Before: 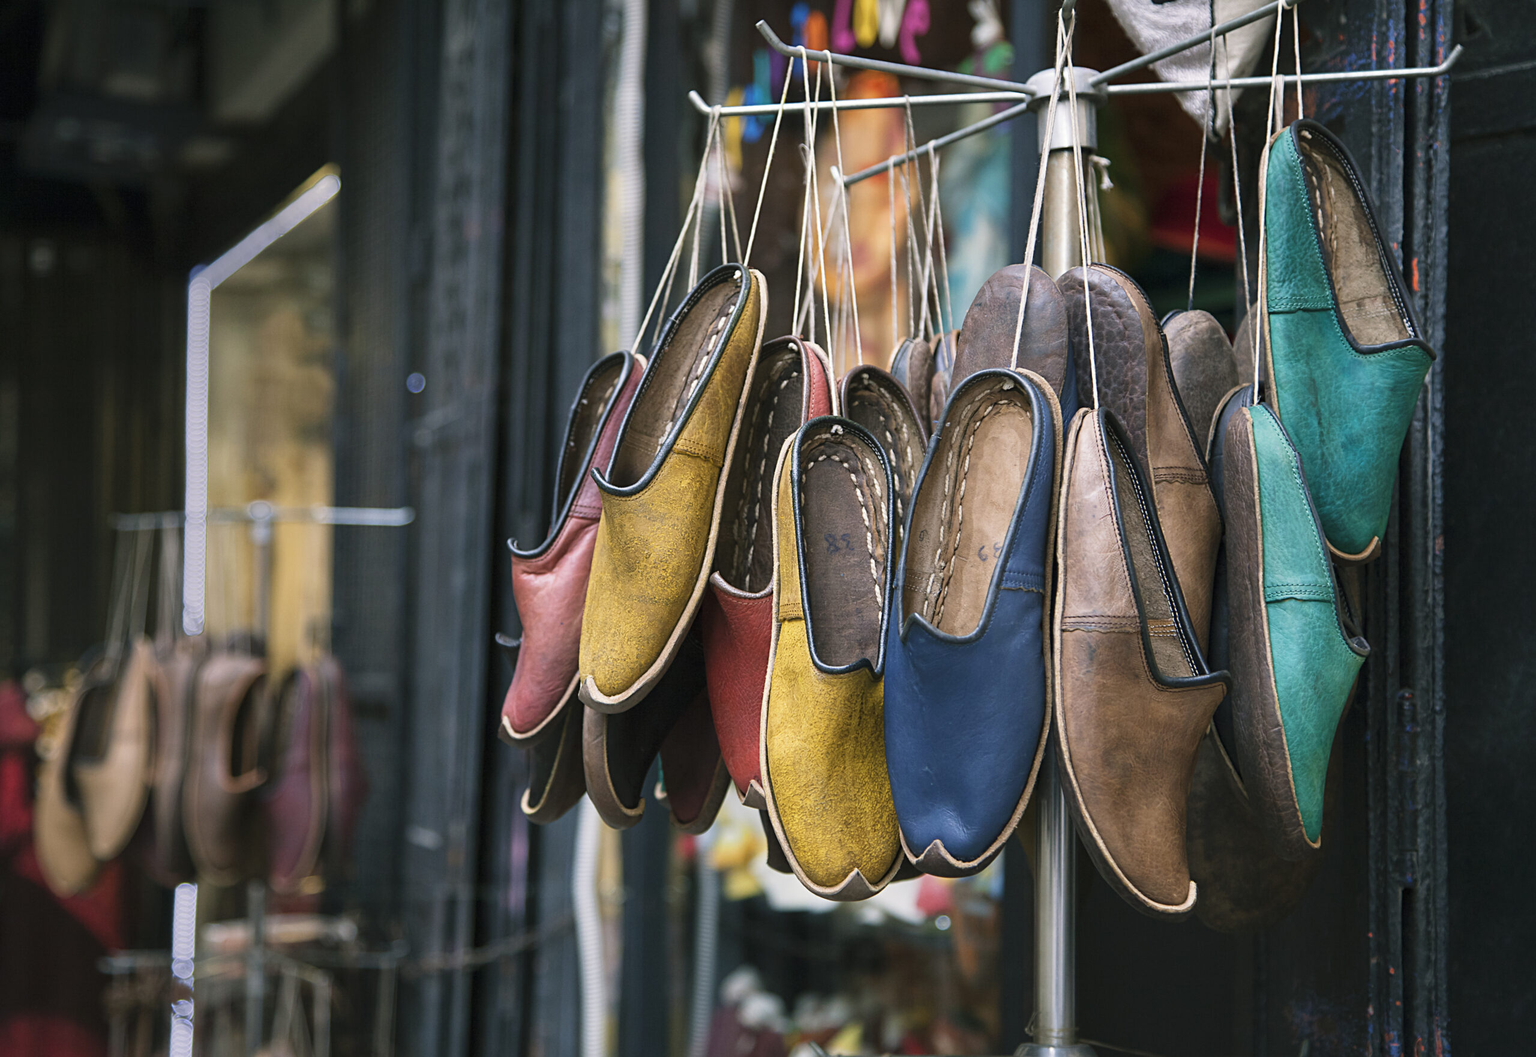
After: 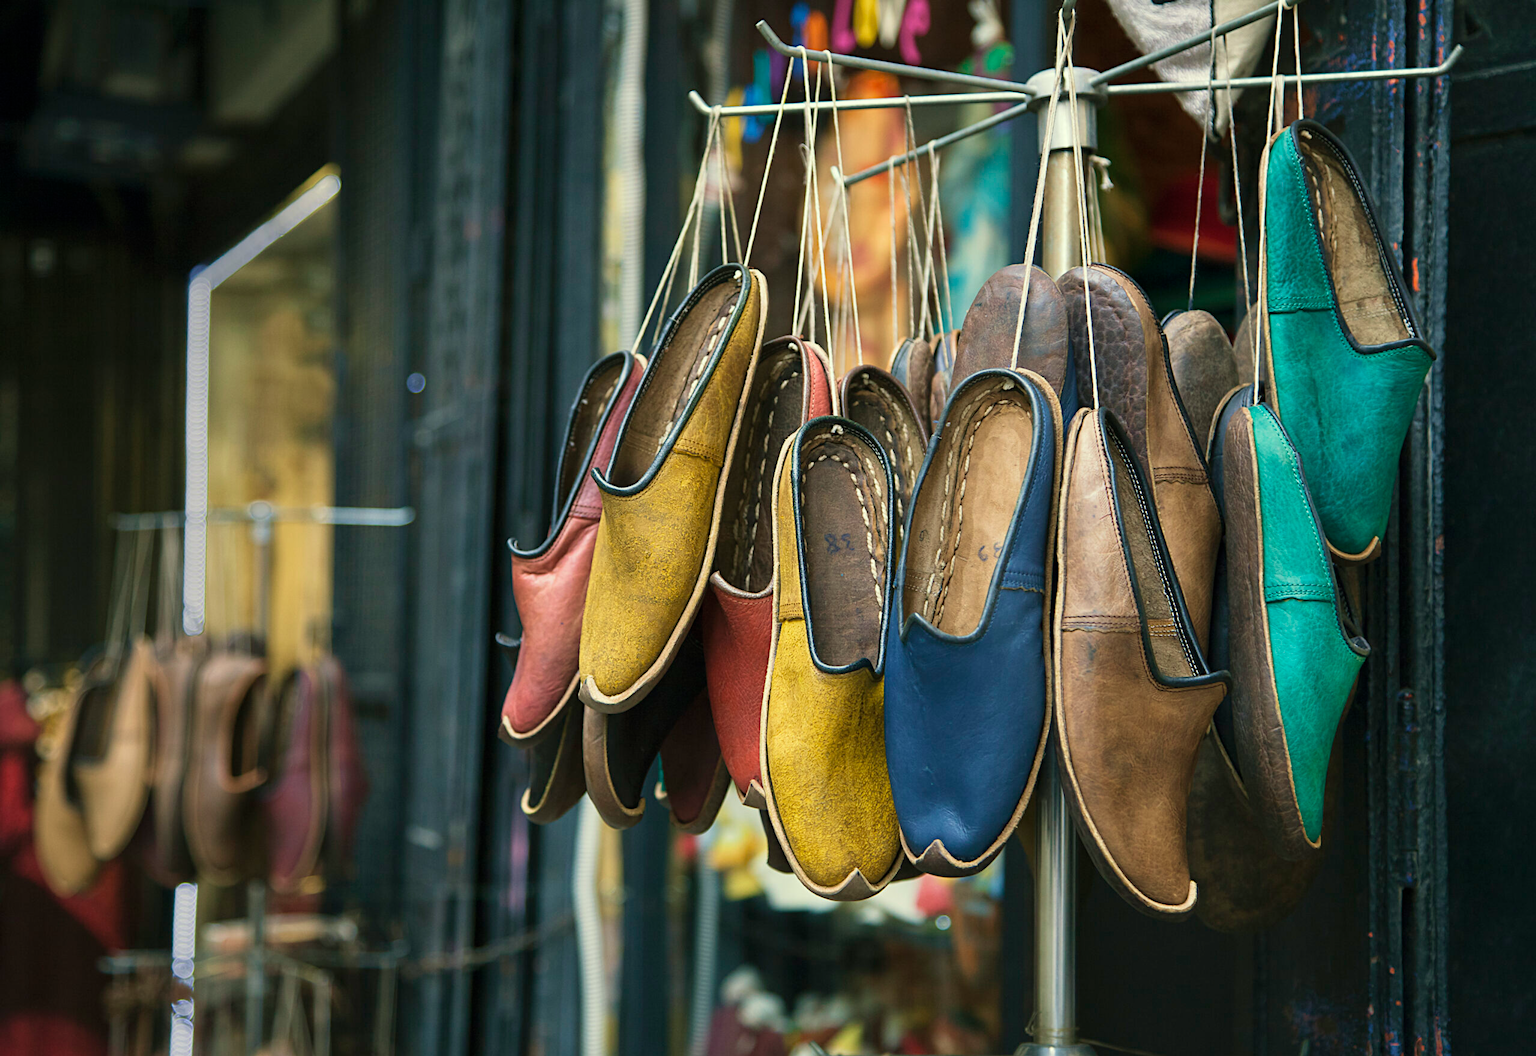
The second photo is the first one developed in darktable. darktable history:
velvia: on, module defaults
color correction: highlights a* -5.76, highlights b* 10.91
sharpen: radius 2.85, amount 0.871, threshold 47.227
